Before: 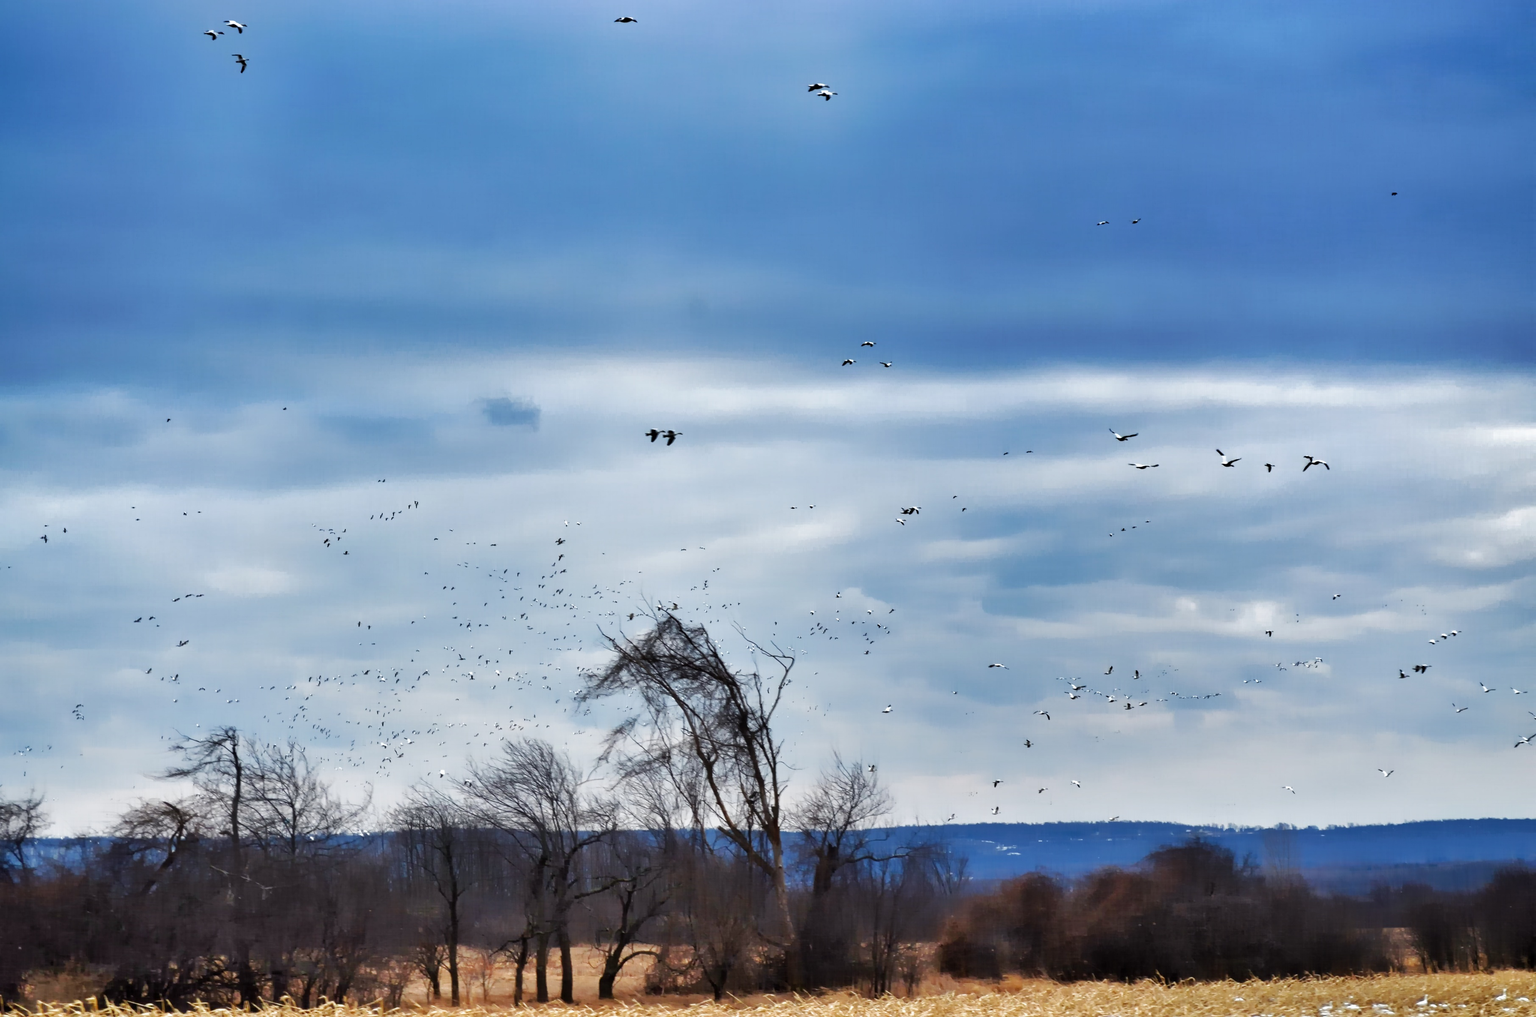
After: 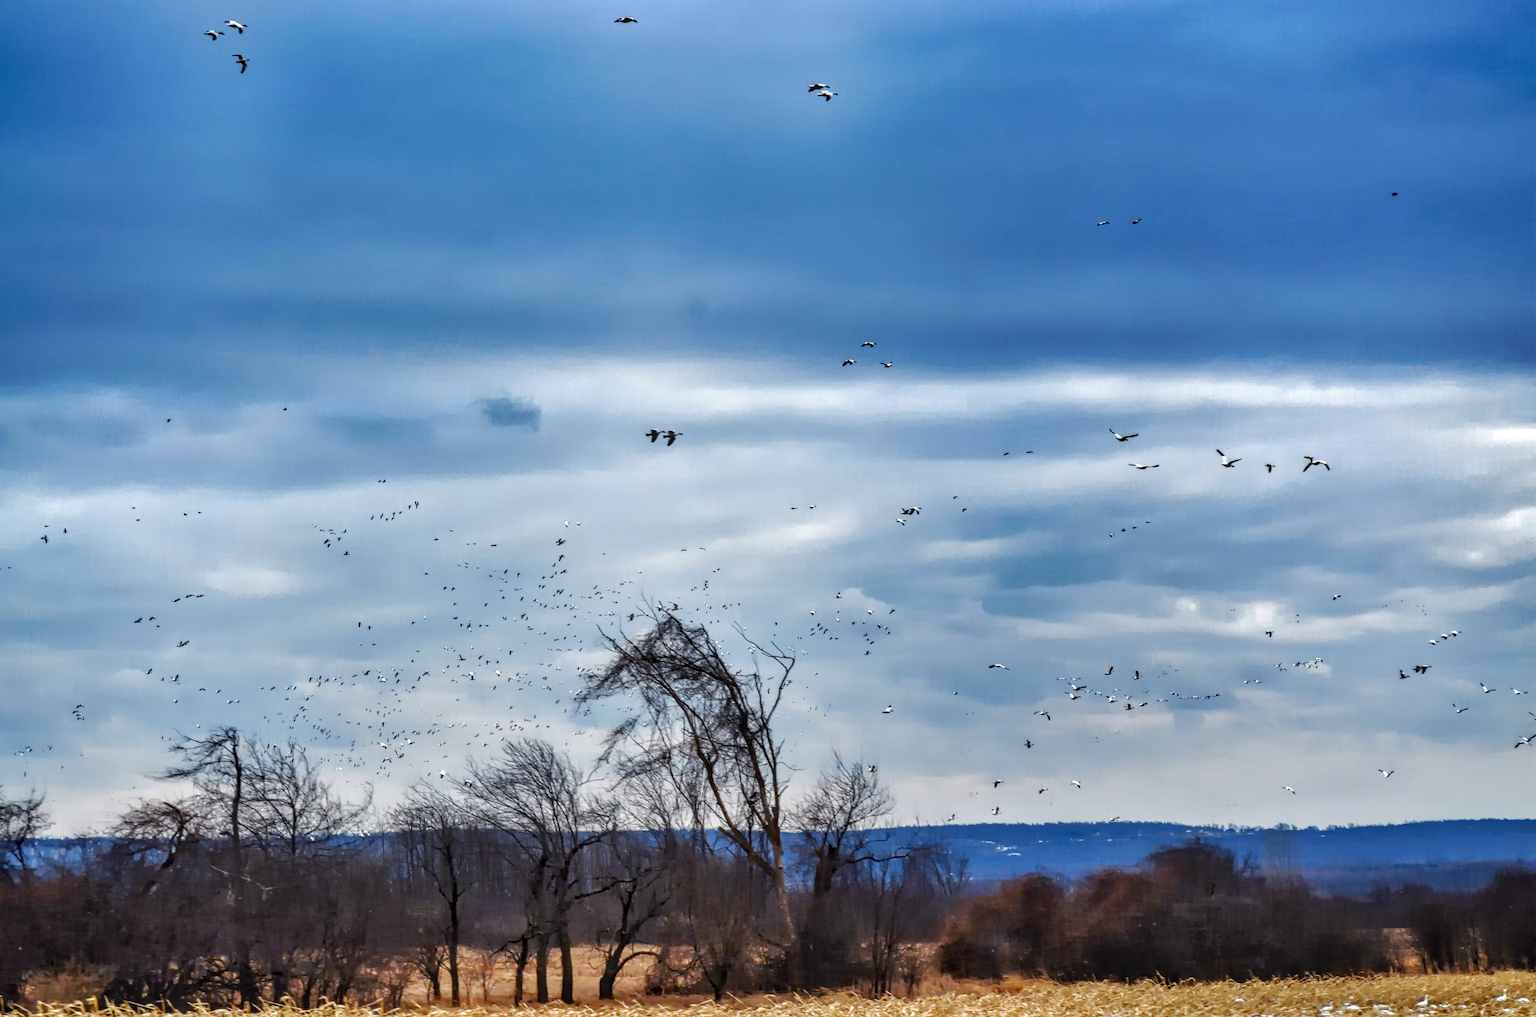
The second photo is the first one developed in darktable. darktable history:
local contrast: highlights 0%, shadows 0%, detail 133%
tone equalizer: on, module defaults
haze removal: compatibility mode true, adaptive false
